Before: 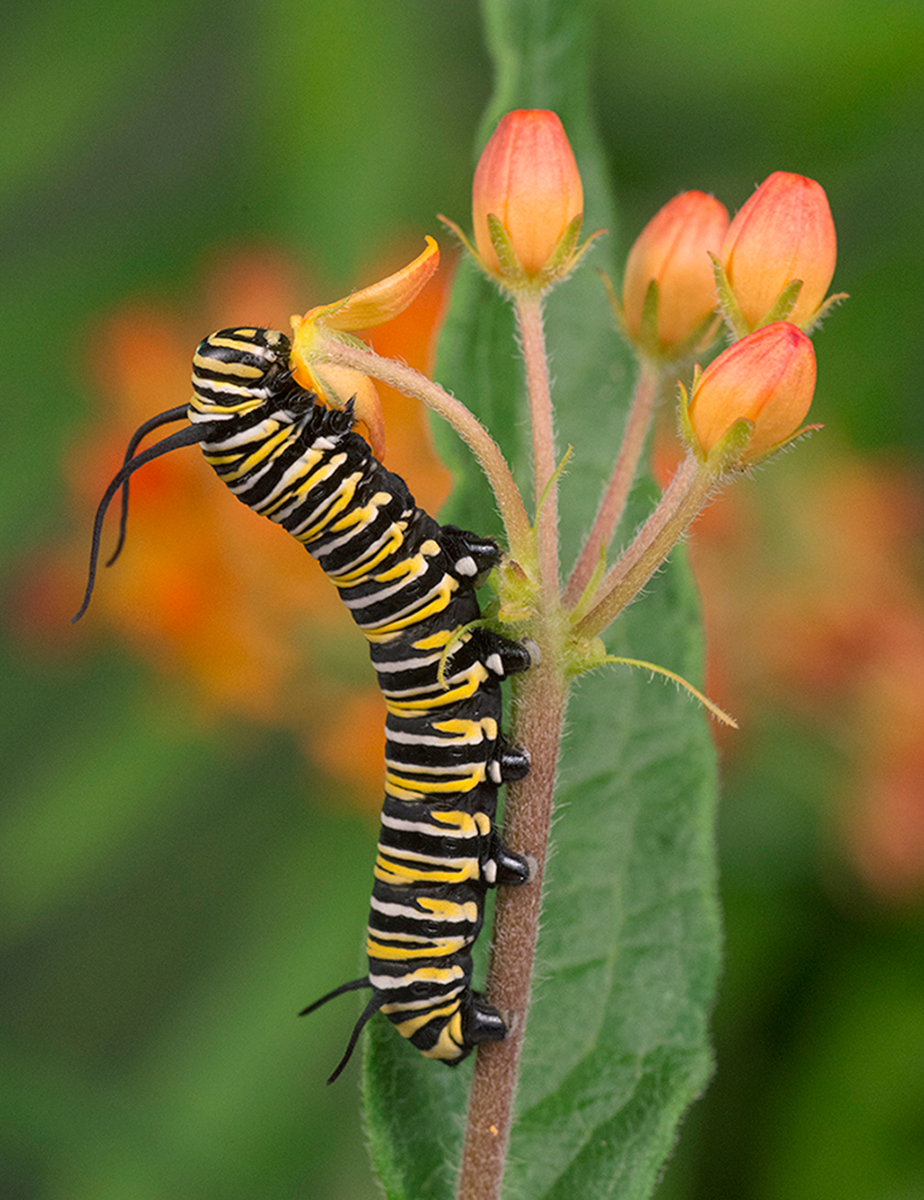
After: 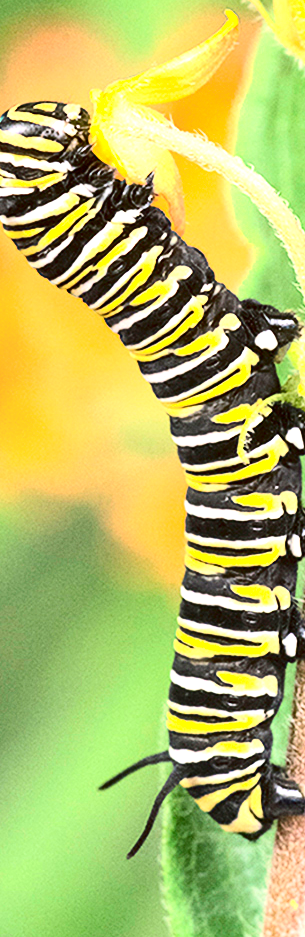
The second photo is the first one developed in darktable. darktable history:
contrast brightness saturation: contrast 0.284
exposure: black level correction 0, exposure 1.886 EV, compensate exposure bias true, compensate highlight preservation false
crop and rotate: left 21.678%, top 18.894%, right 45.241%, bottom 2.998%
